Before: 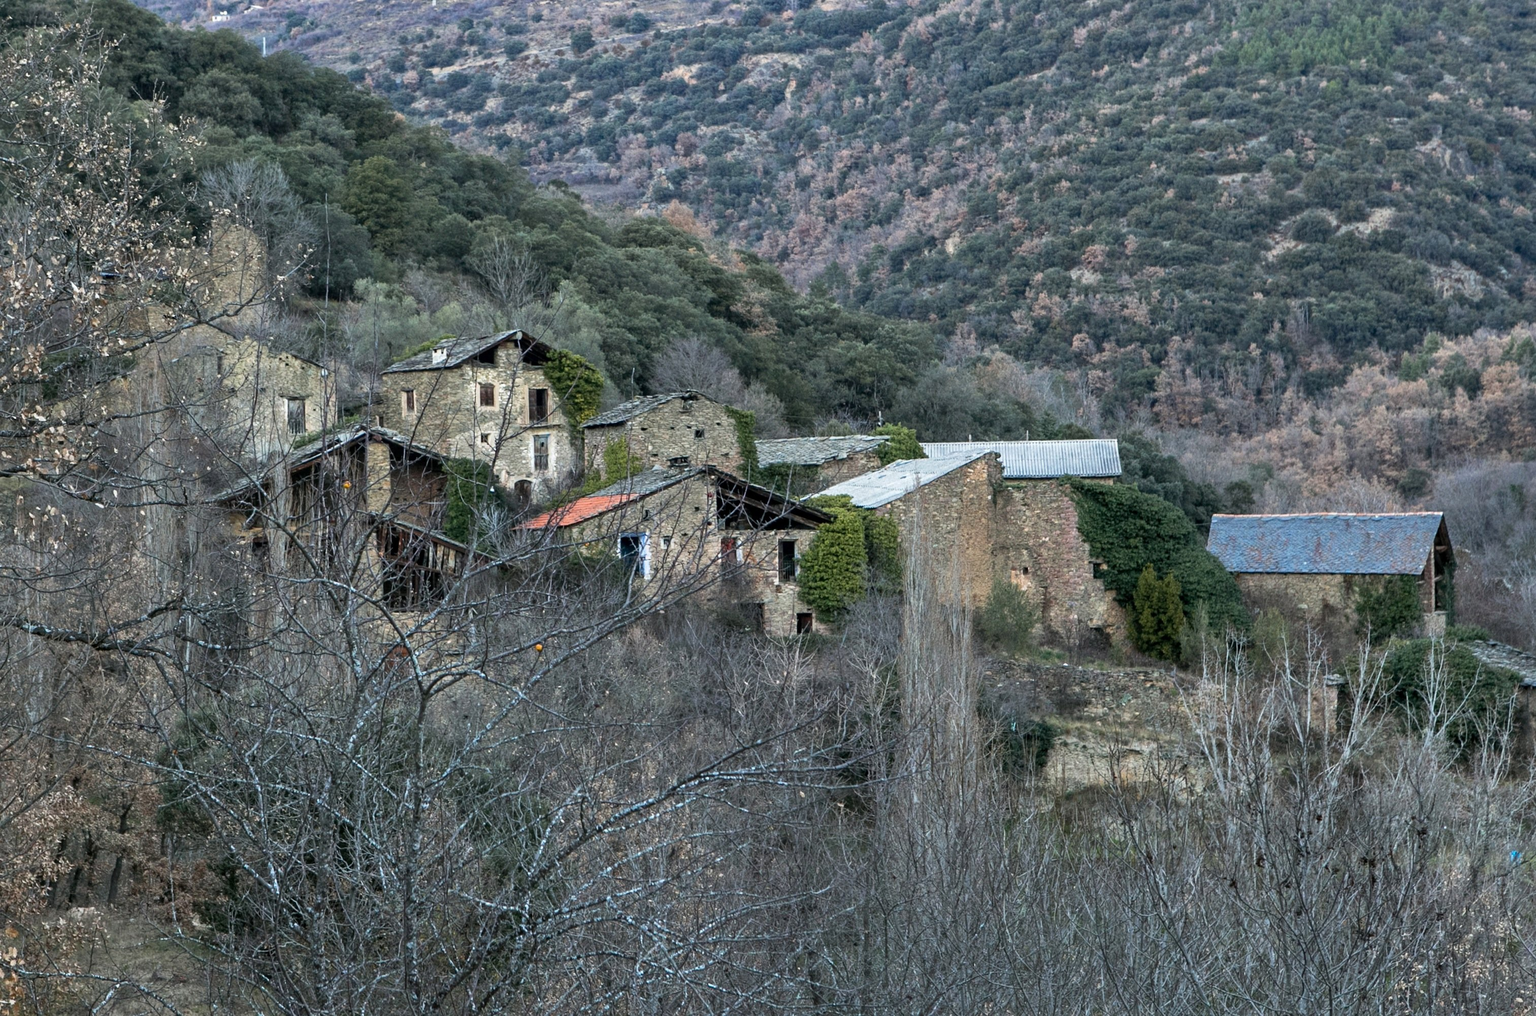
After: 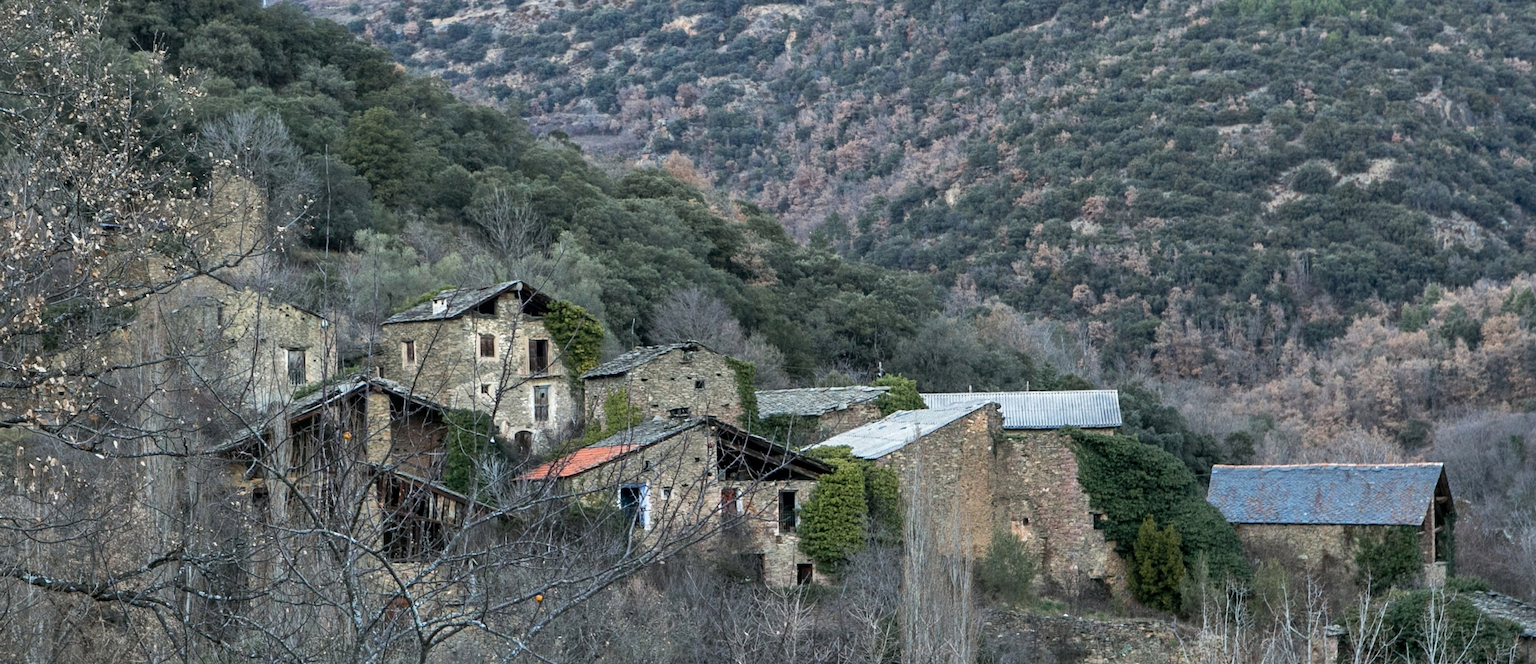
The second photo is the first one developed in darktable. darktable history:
contrast brightness saturation: saturation -0.055
crop and rotate: top 4.873%, bottom 29.7%
tone equalizer: edges refinement/feathering 500, mask exposure compensation -1.57 EV, preserve details no
exposure: compensate highlight preservation false
